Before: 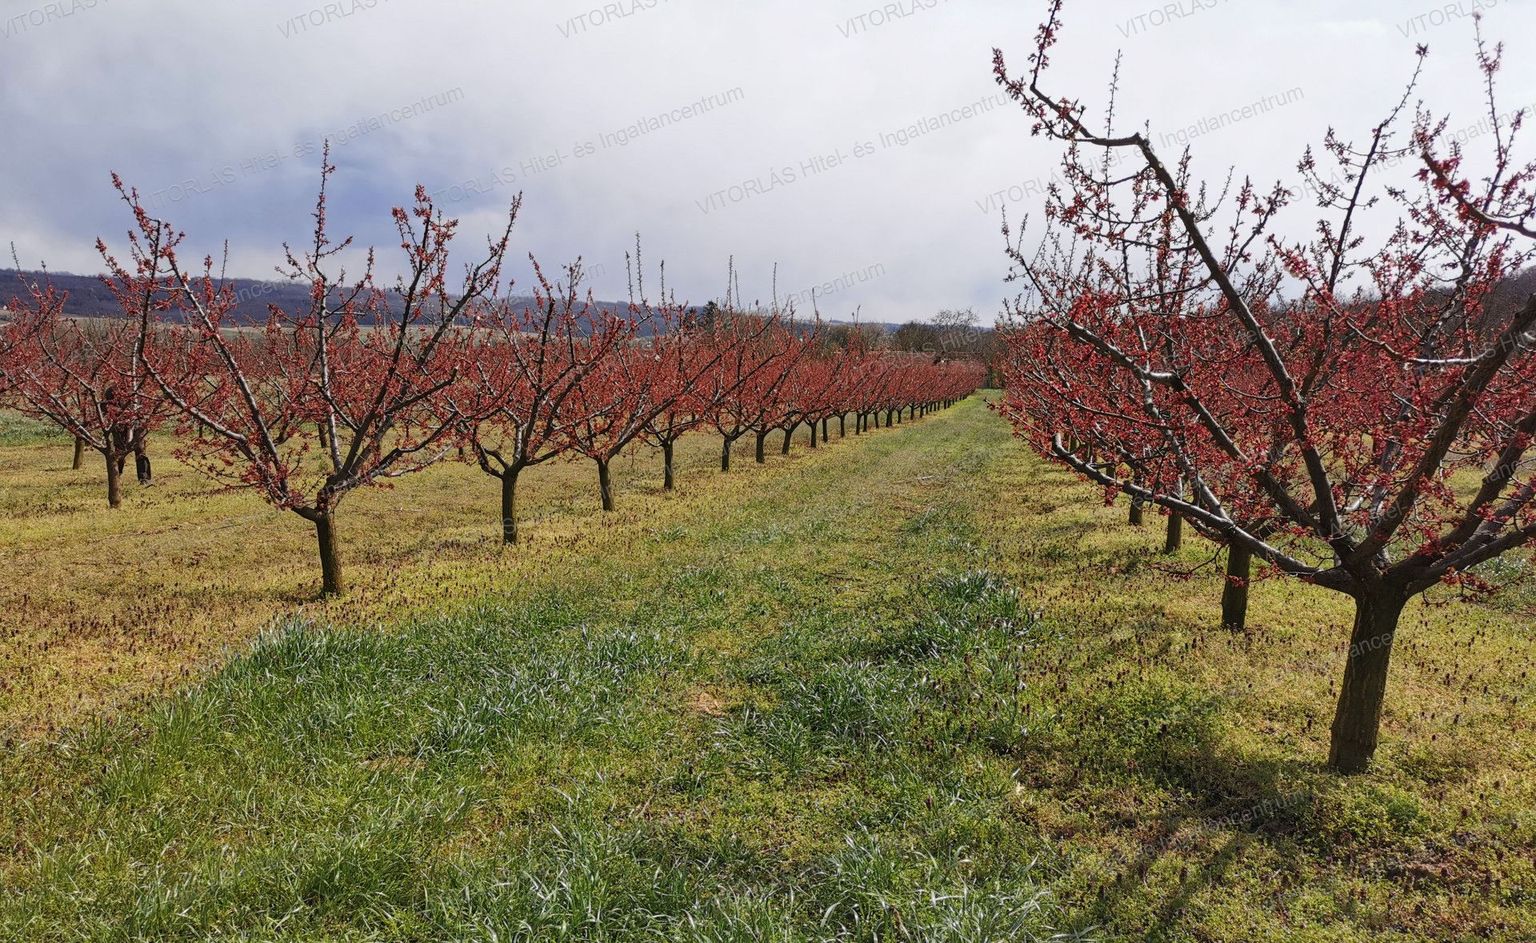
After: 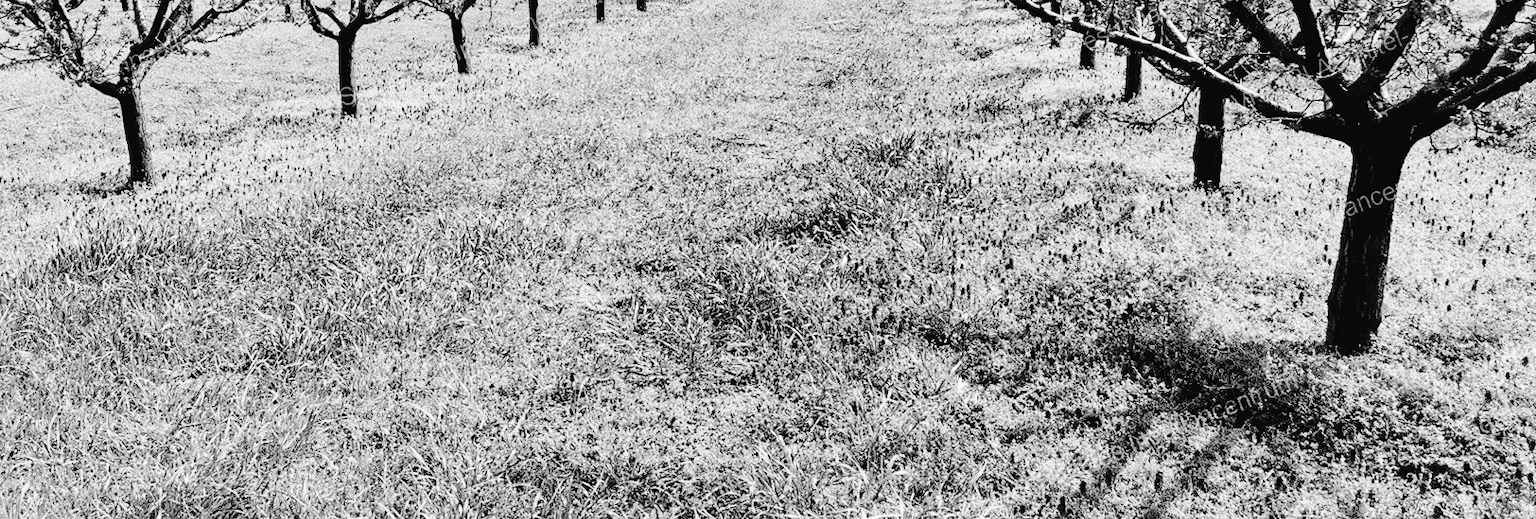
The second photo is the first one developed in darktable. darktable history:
base curve: curves: ch0 [(0, 0) (0.036, 0.01) (0.123, 0.254) (0.258, 0.504) (0.507, 0.748) (1, 1)], preserve colors none
monochrome: a 32, b 64, size 2.3
exposure: exposure 0.376 EV, compensate highlight preservation false
rotate and perspective: rotation -2°, crop left 0.022, crop right 0.978, crop top 0.049, crop bottom 0.951
haze removal: compatibility mode true, adaptive false
crop and rotate: left 13.306%, top 48.129%, bottom 2.928%
tone curve: curves: ch0 [(0, 0) (0.003, 0.022) (0.011, 0.025) (0.025, 0.032) (0.044, 0.055) (0.069, 0.089) (0.1, 0.133) (0.136, 0.18) (0.177, 0.231) (0.224, 0.291) (0.277, 0.35) (0.335, 0.42) (0.399, 0.496) (0.468, 0.561) (0.543, 0.632) (0.623, 0.706) (0.709, 0.783) (0.801, 0.865) (0.898, 0.947) (1, 1)], preserve colors none
color balance rgb: perceptual saturation grading › global saturation 25%, global vibrance 20%
